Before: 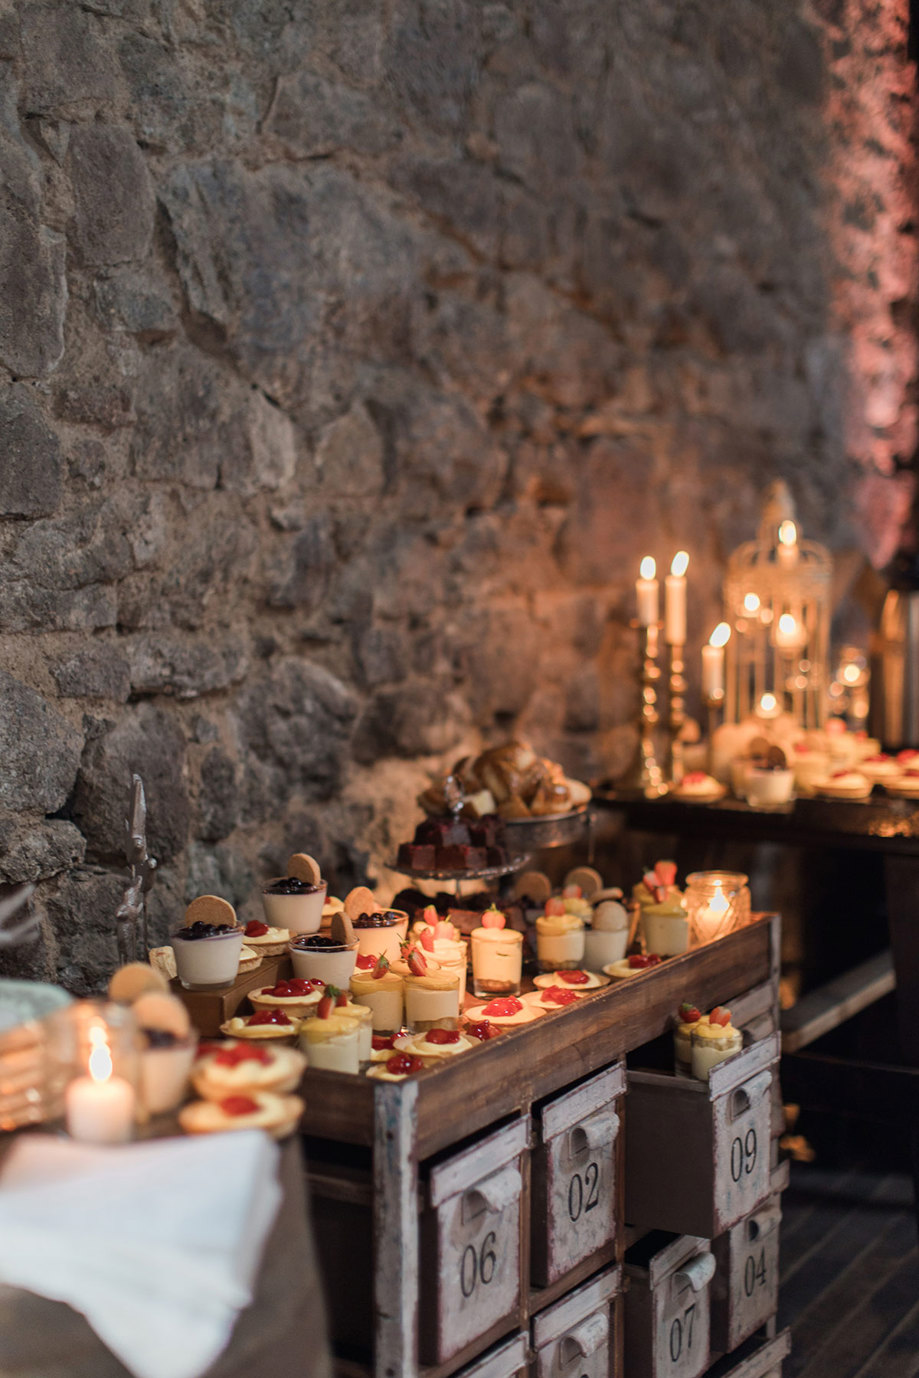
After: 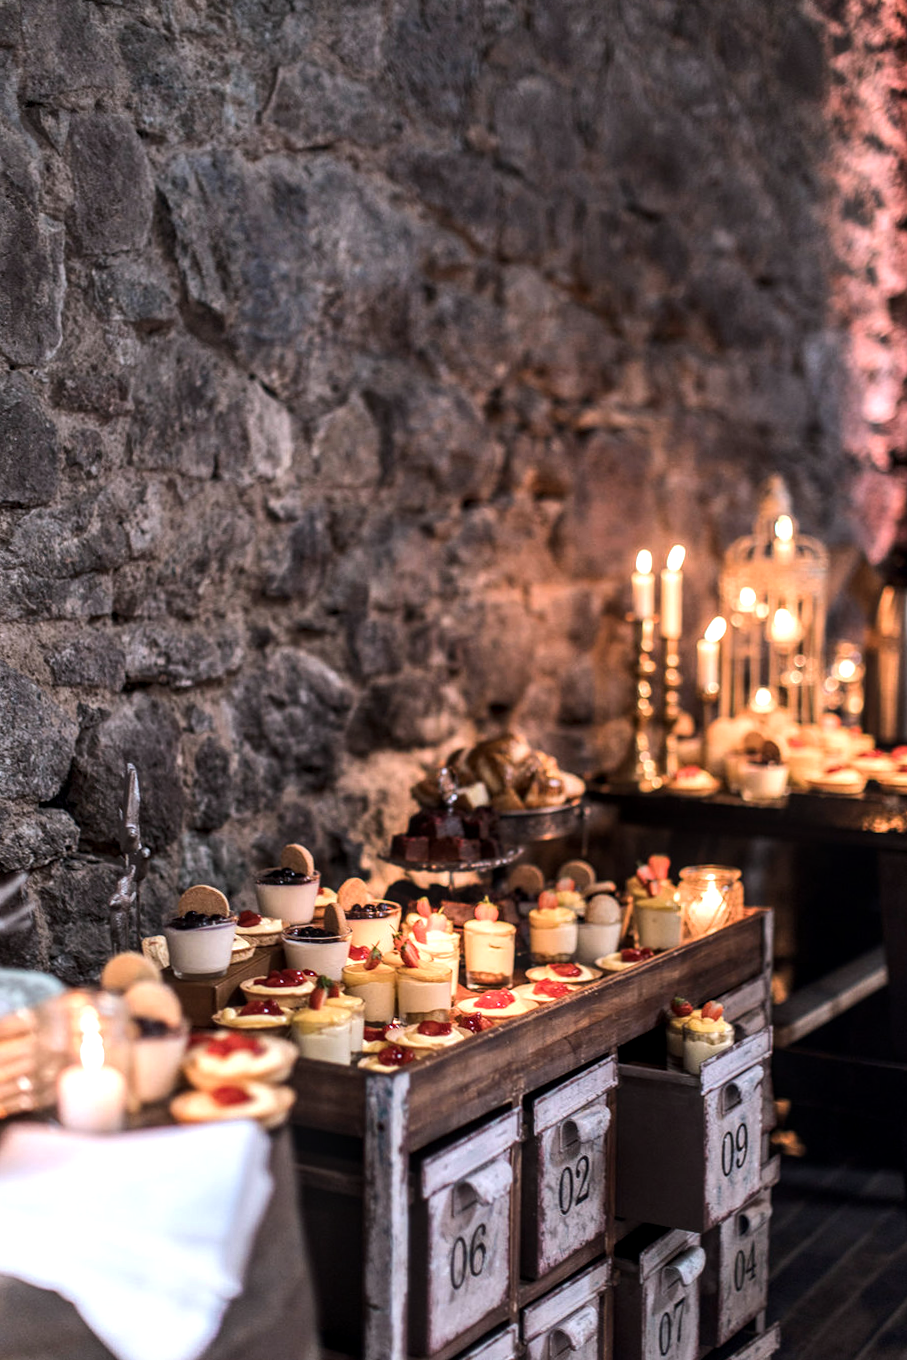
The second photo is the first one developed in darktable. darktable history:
crop and rotate: angle -0.5°
tone equalizer: -8 EV -0.75 EV, -7 EV -0.7 EV, -6 EV -0.6 EV, -5 EV -0.4 EV, -3 EV 0.4 EV, -2 EV 0.6 EV, -1 EV 0.7 EV, +0 EV 0.75 EV, edges refinement/feathering 500, mask exposure compensation -1.57 EV, preserve details no
white balance: red 1.004, blue 1.096
local contrast: detail 130%
